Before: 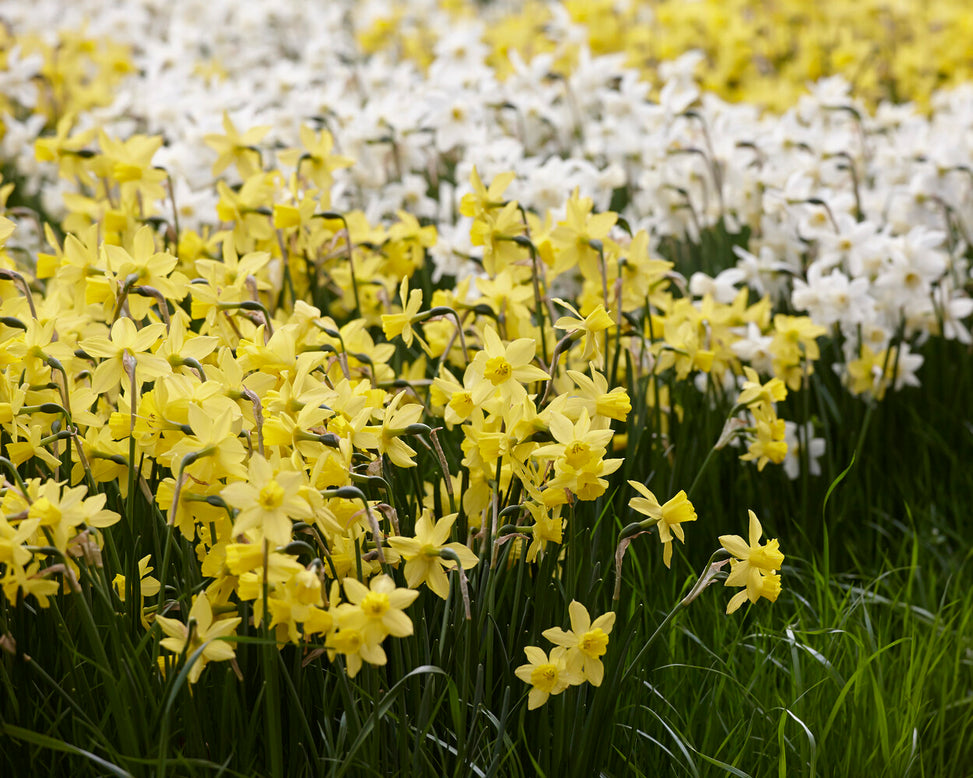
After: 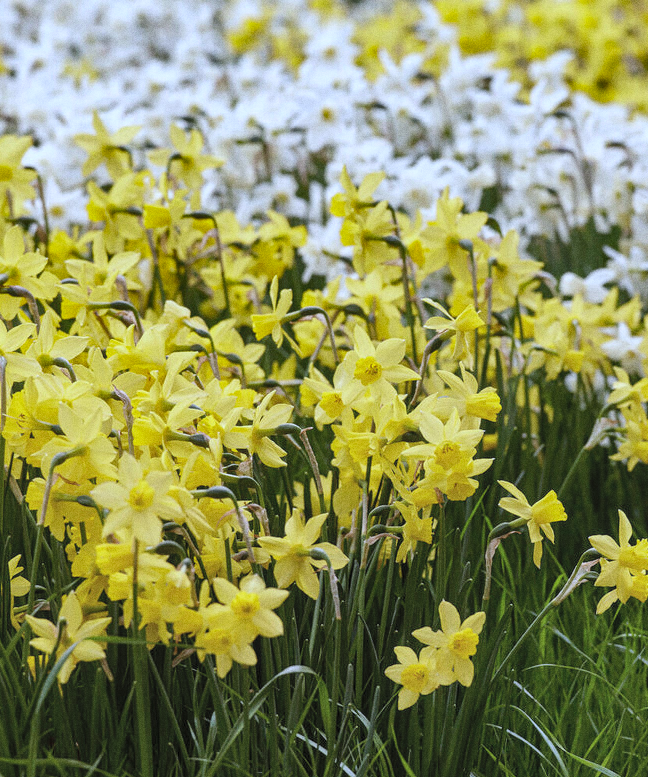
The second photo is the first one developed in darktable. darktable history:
contrast brightness saturation: brightness 0.13
crop and rotate: left 13.409%, right 19.924%
color balance rgb: saturation formula JzAzBz (2021)
local contrast: detail 110%
shadows and highlights: low approximation 0.01, soften with gaussian
grain: coarseness 0.09 ISO
white balance: red 0.926, green 1.003, blue 1.133
